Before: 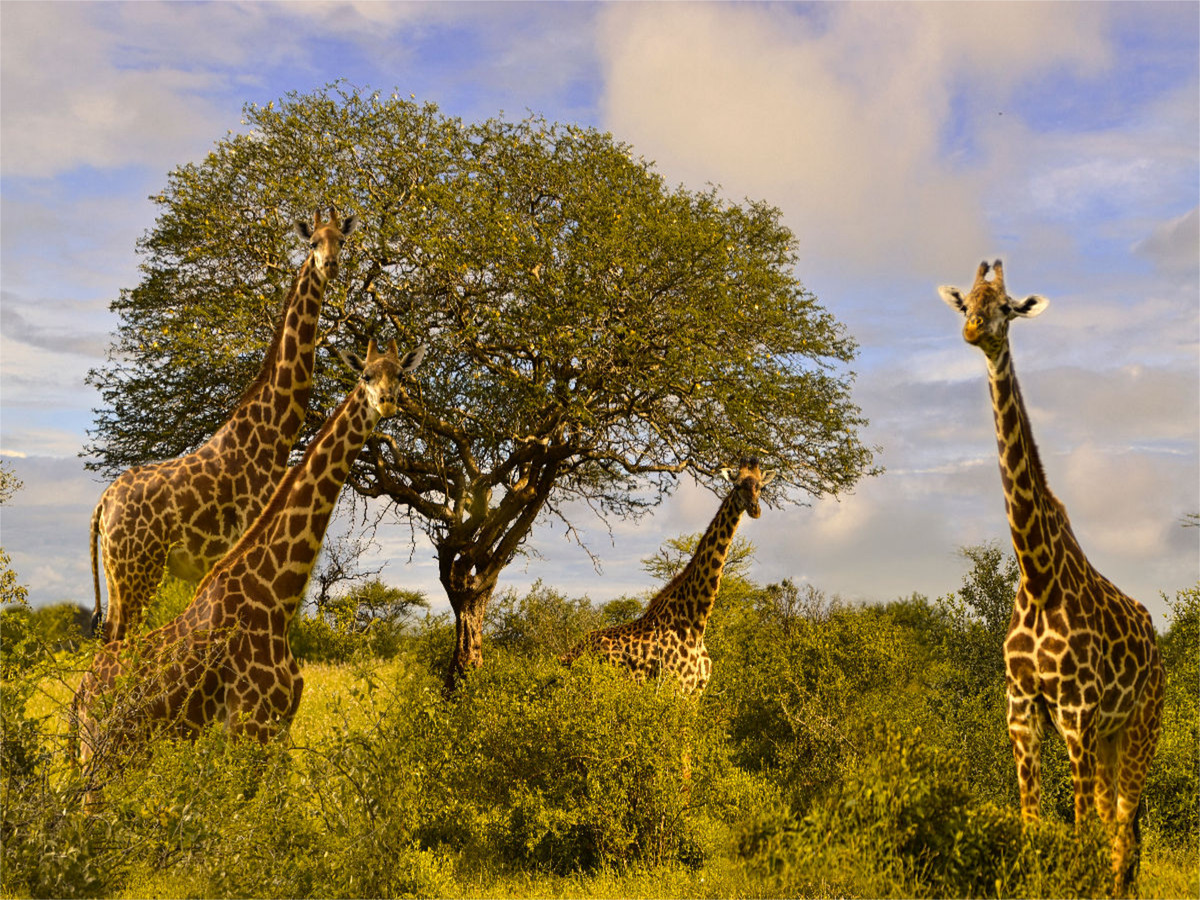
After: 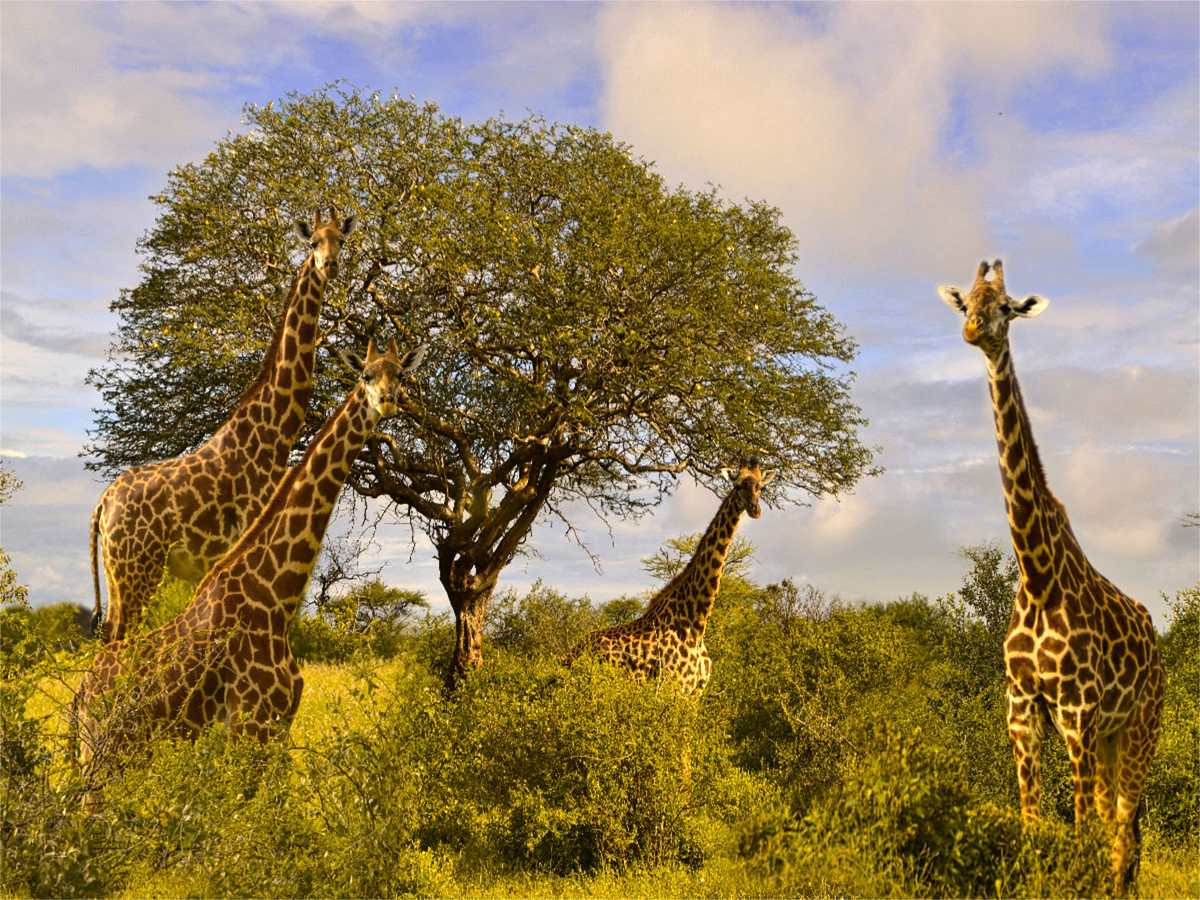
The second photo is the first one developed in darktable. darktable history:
exposure: exposure 0.167 EV, compensate highlight preservation false
